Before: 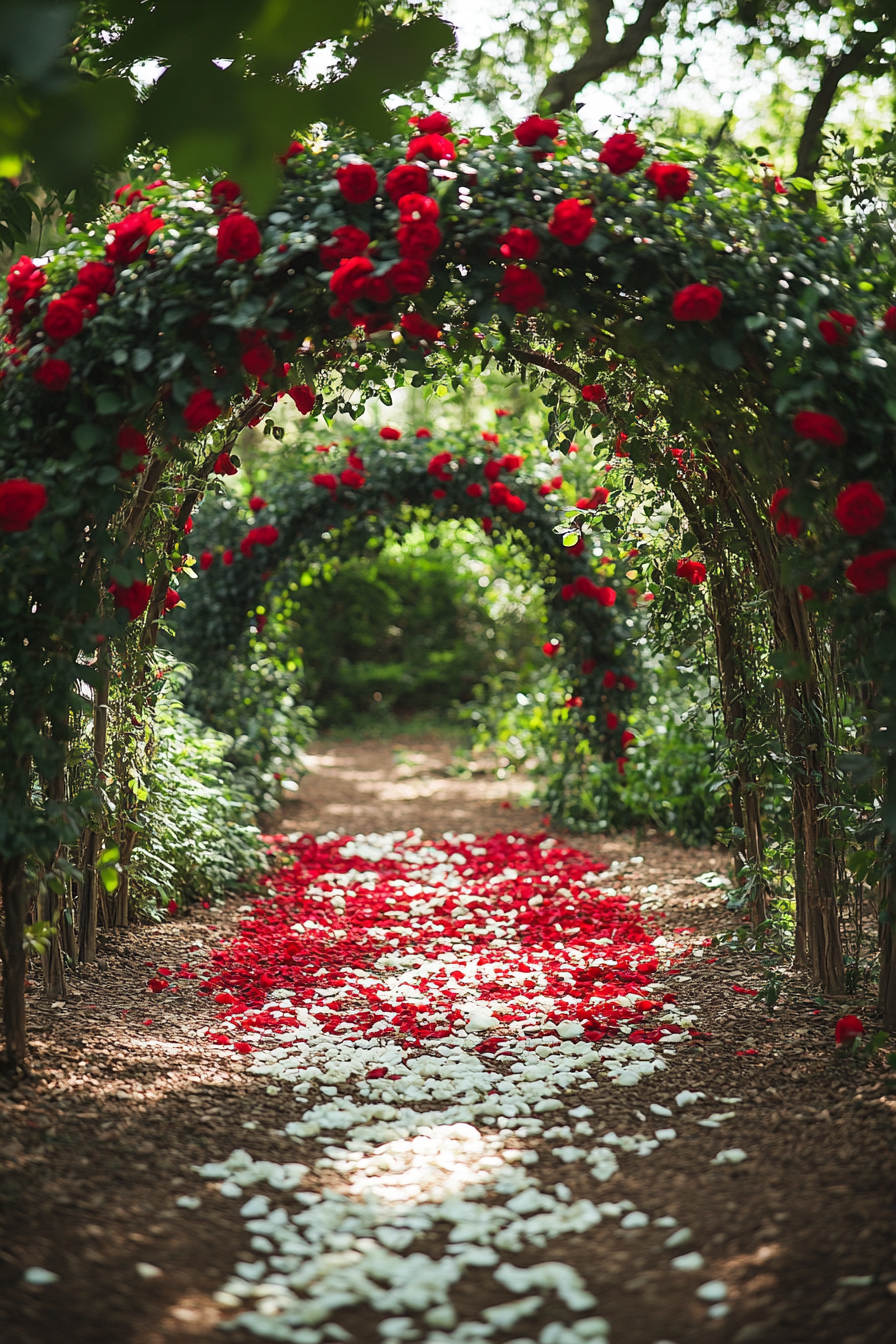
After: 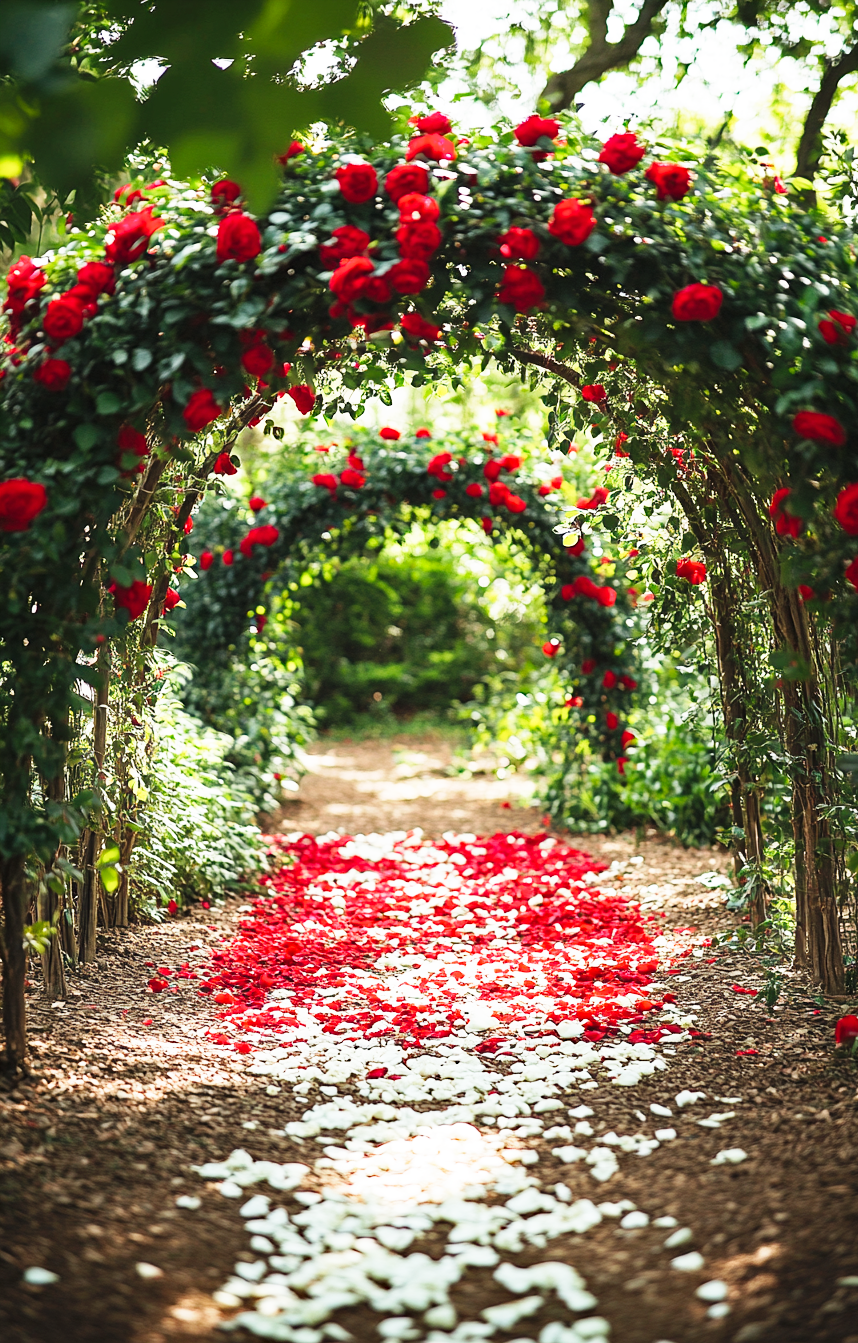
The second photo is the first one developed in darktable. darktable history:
base curve: curves: ch0 [(0, 0) (0.018, 0.026) (0.143, 0.37) (0.33, 0.731) (0.458, 0.853) (0.735, 0.965) (0.905, 0.986) (1, 1)], preserve colors none
crop: right 4.236%, bottom 0.044%
haze removal: compatibility mode true, adaptive false
contrast brightness saturation: saturation -0.043
